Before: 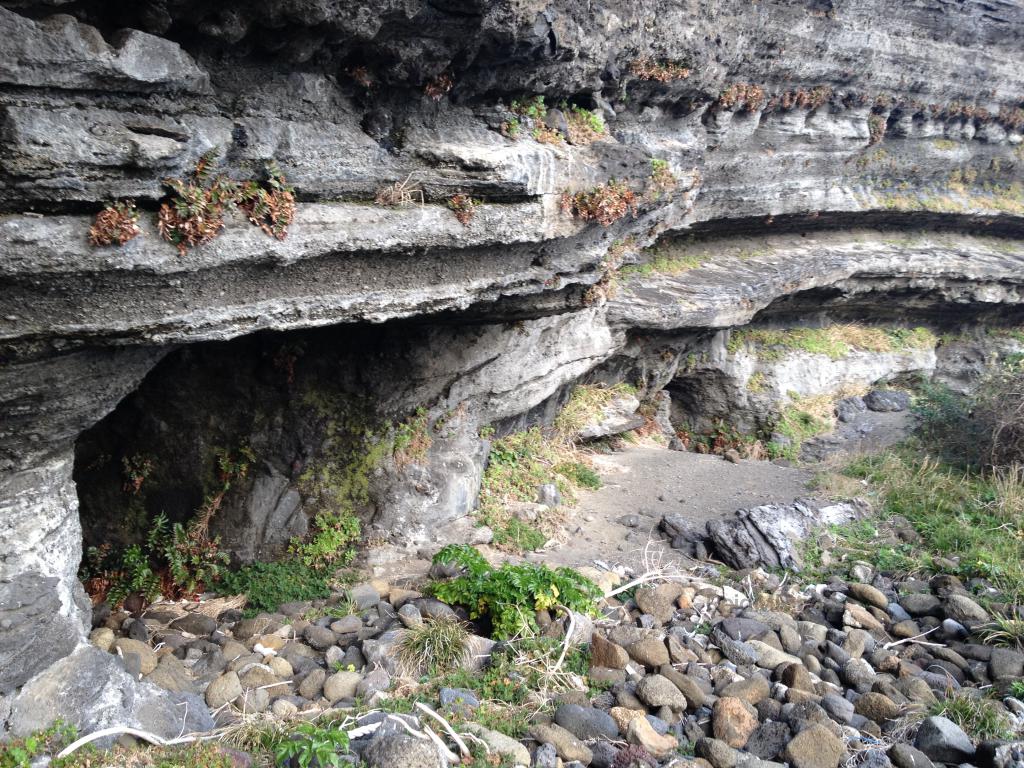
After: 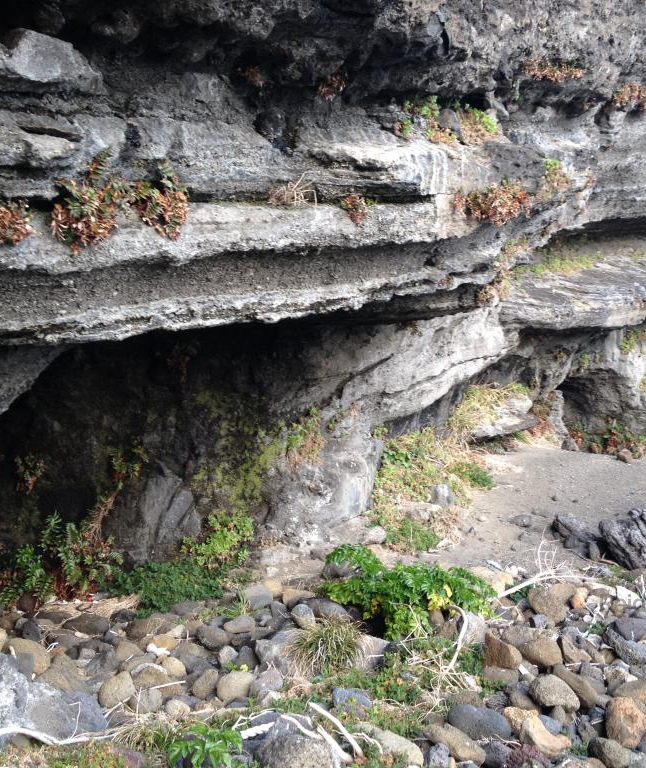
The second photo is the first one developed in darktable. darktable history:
crop: left 10.513%, right 26.373%
